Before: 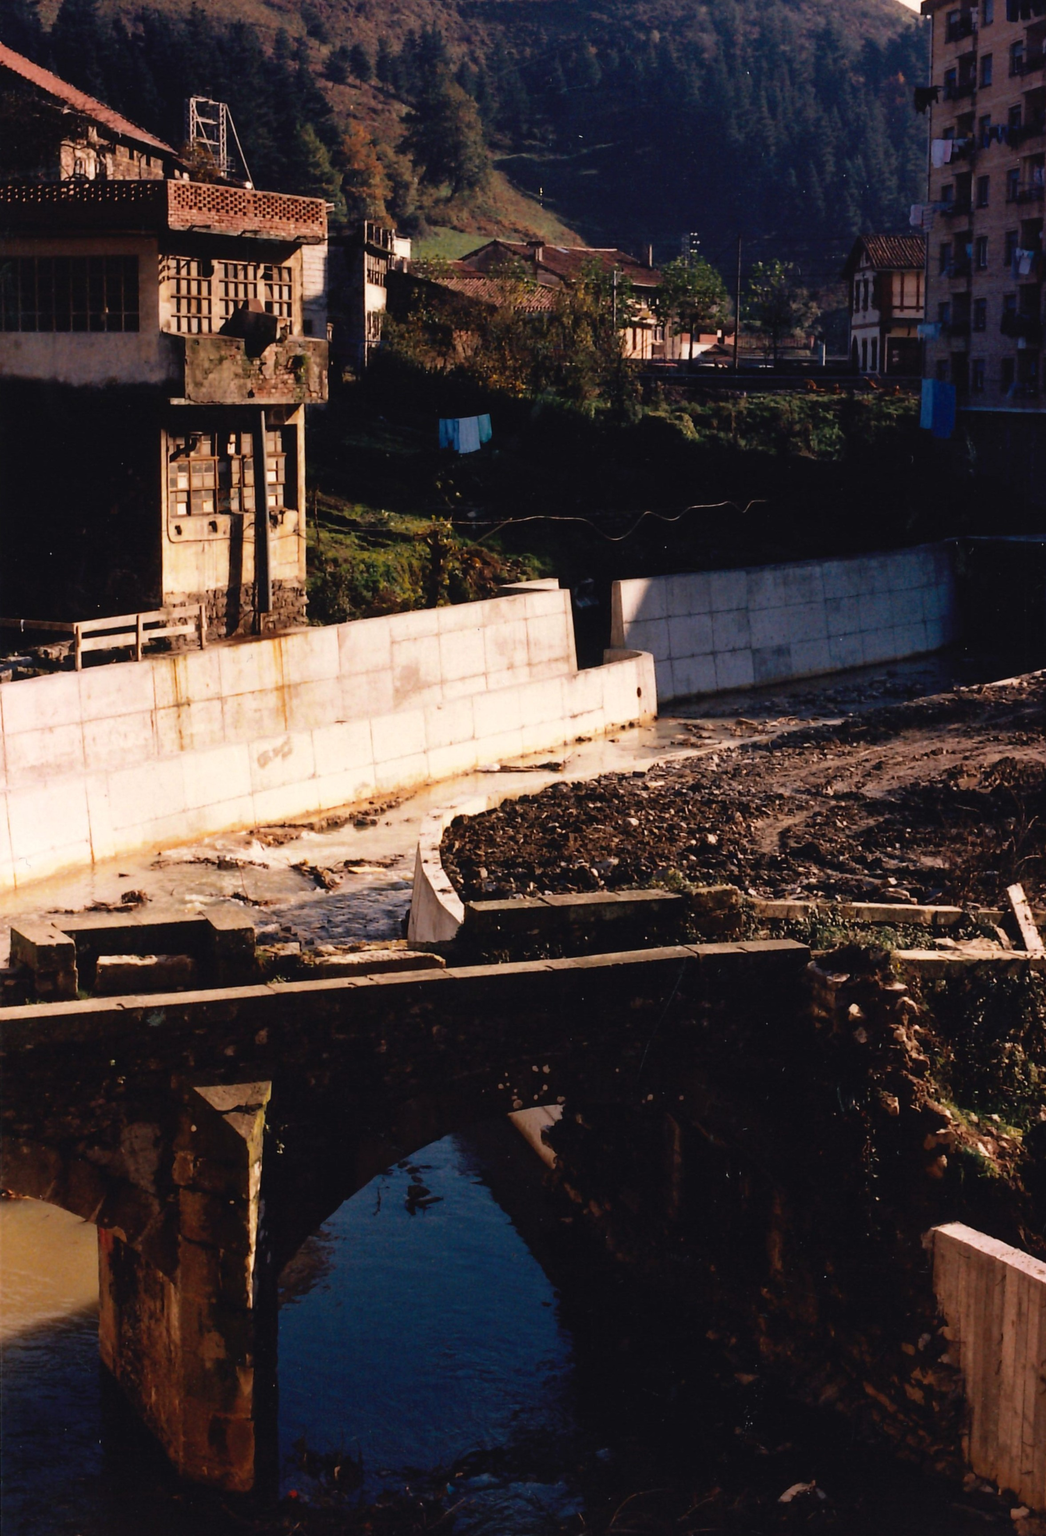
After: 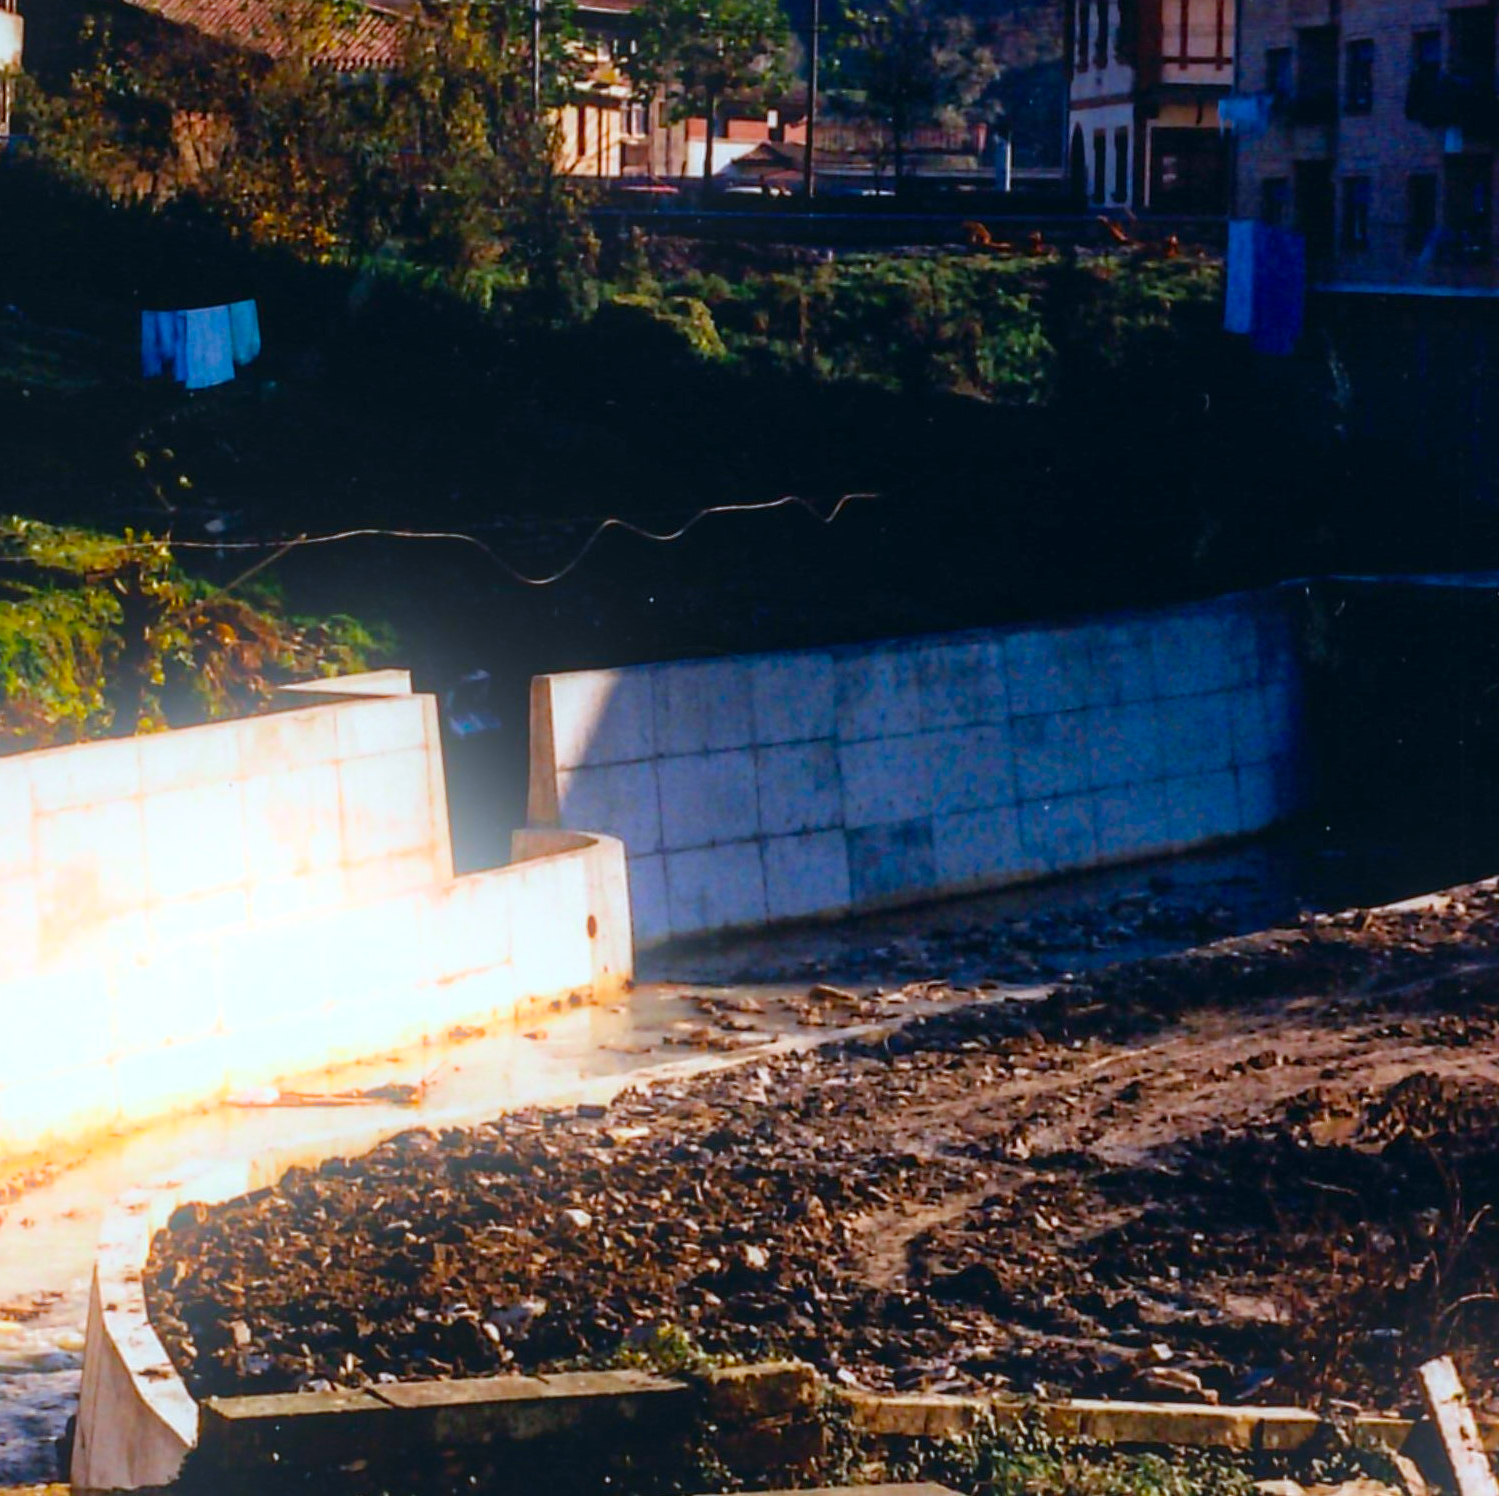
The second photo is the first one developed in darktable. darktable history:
bloom: on, module defaults
crop: left 36.005%, top 18.293%, right 0.31%, bottom 38.444%
white balance: red 0.967, blue 1.119, emerald 0.756
color balance rgb: perceptual saturation grading › global saturation 20%, perceptual saturation grading › highlights -25%, perceptual saturation grading › shadows 25%
color correction: highlights a* -7.33, highlights b* 1.26, shadows a* -3.55, saturation 1.4
local contrast: on, module defaults
